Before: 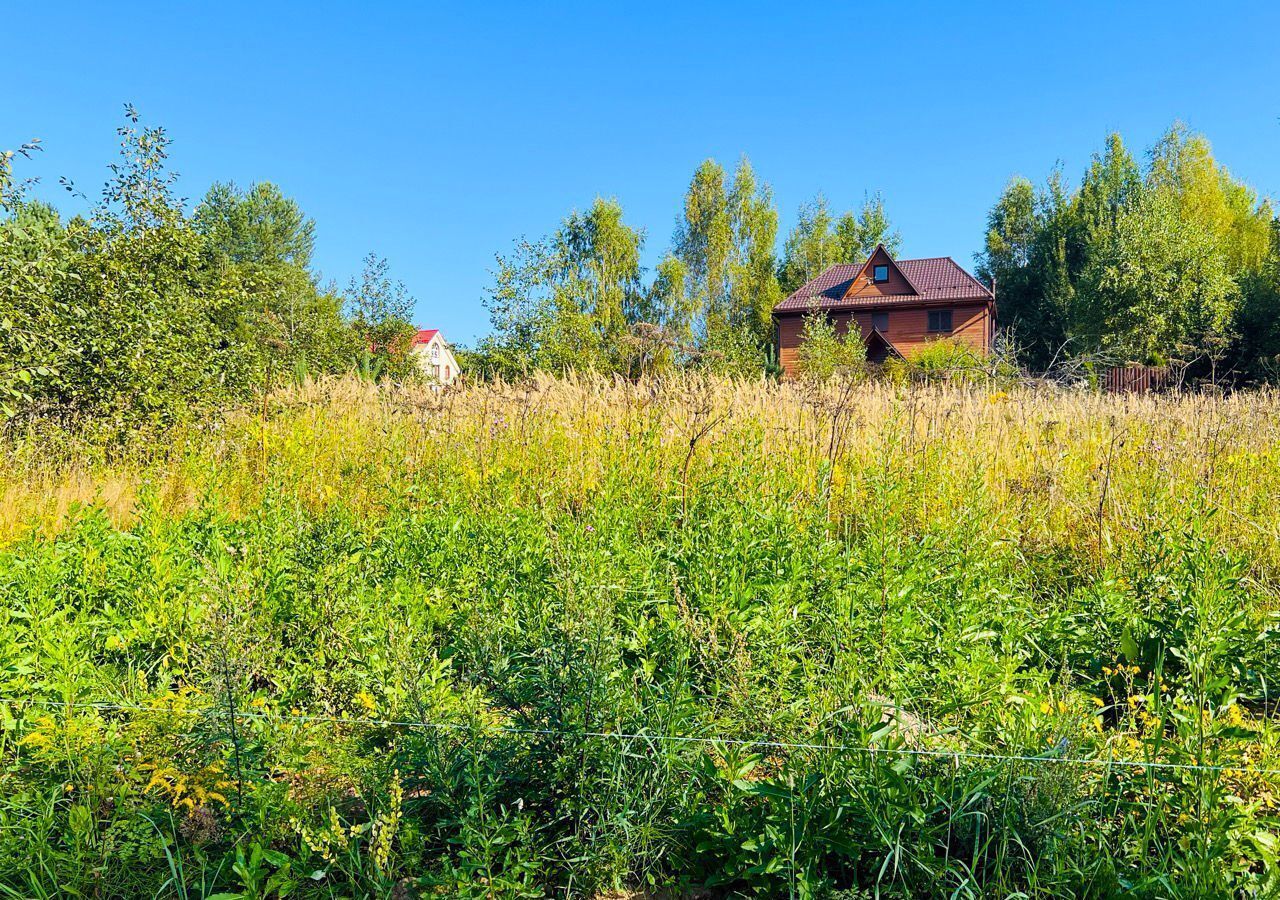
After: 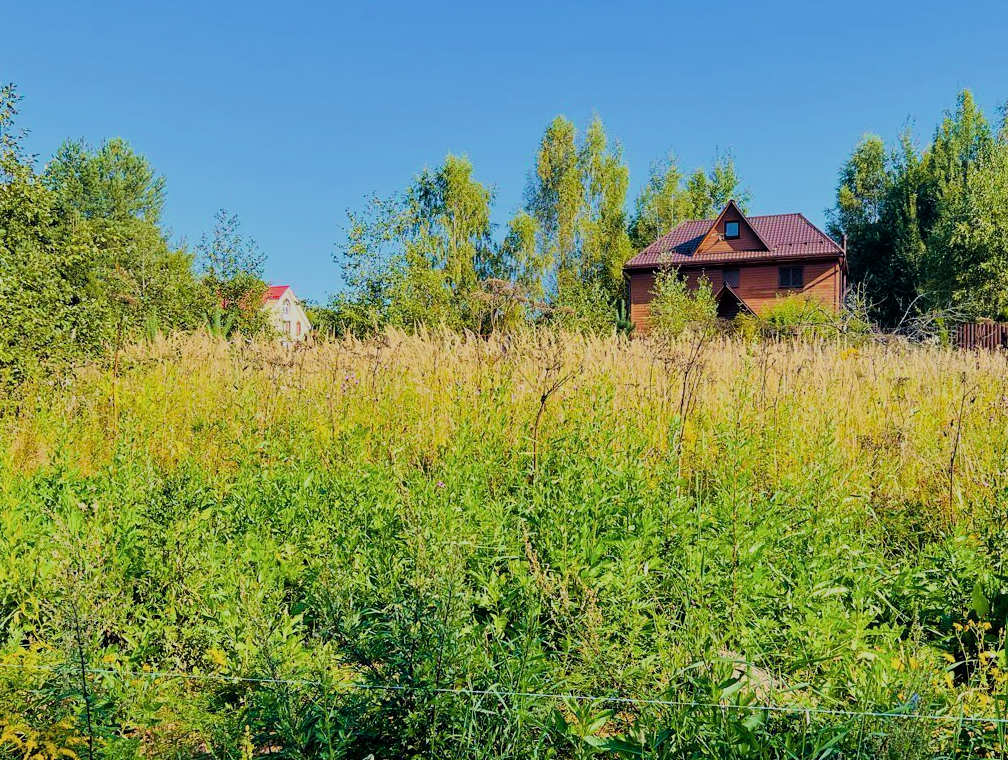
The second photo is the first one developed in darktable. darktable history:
filmic rgb: black relative exposure -7.65 EV, white relative exposure 4.56 EV, hardness 3.61
crop: left 11.68%, top 4.94%, right 9.564%, bottom 10.509%
velvia: on, module defaults
